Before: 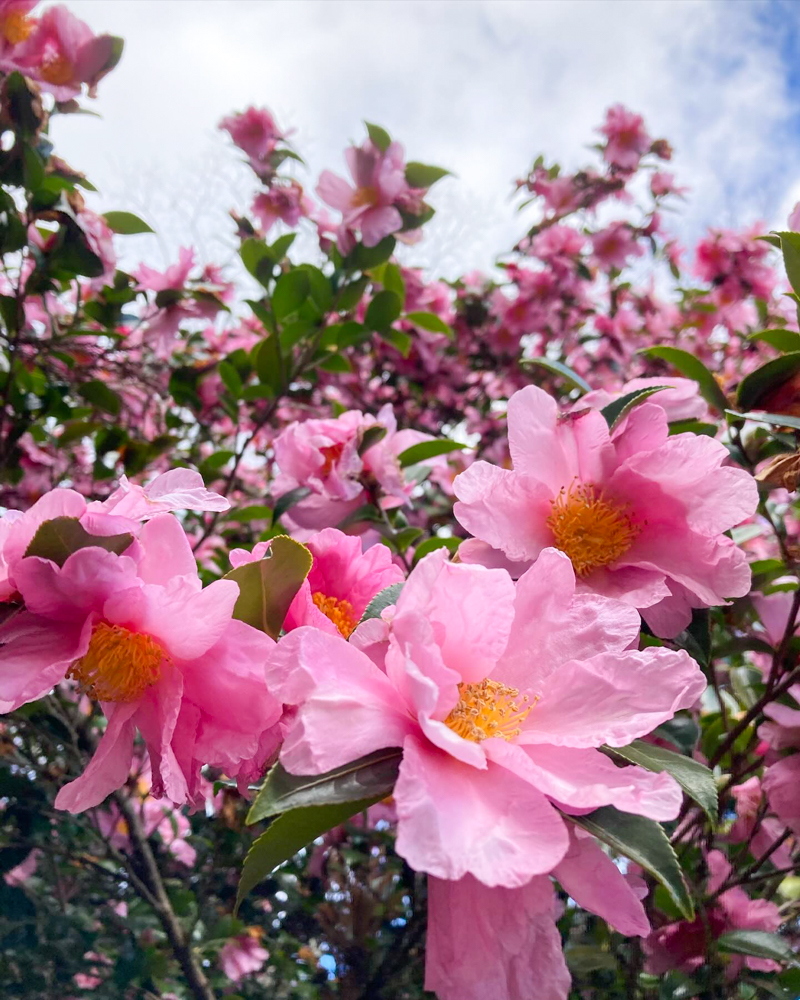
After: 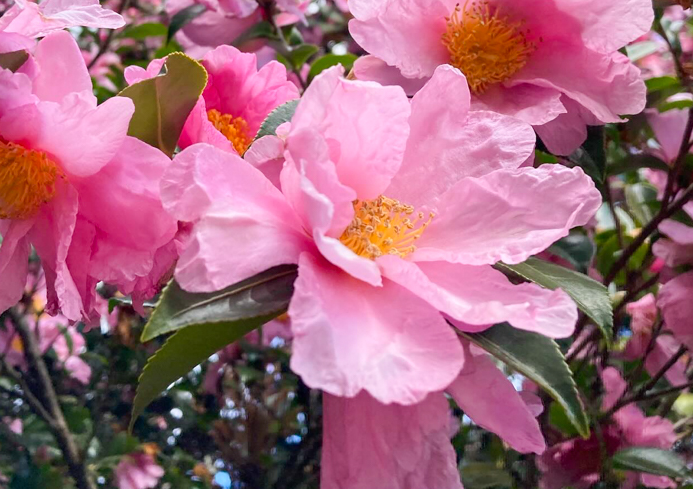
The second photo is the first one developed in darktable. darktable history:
crop and rotate: left 13.263%, top 48.346%, bottom 2.753%
